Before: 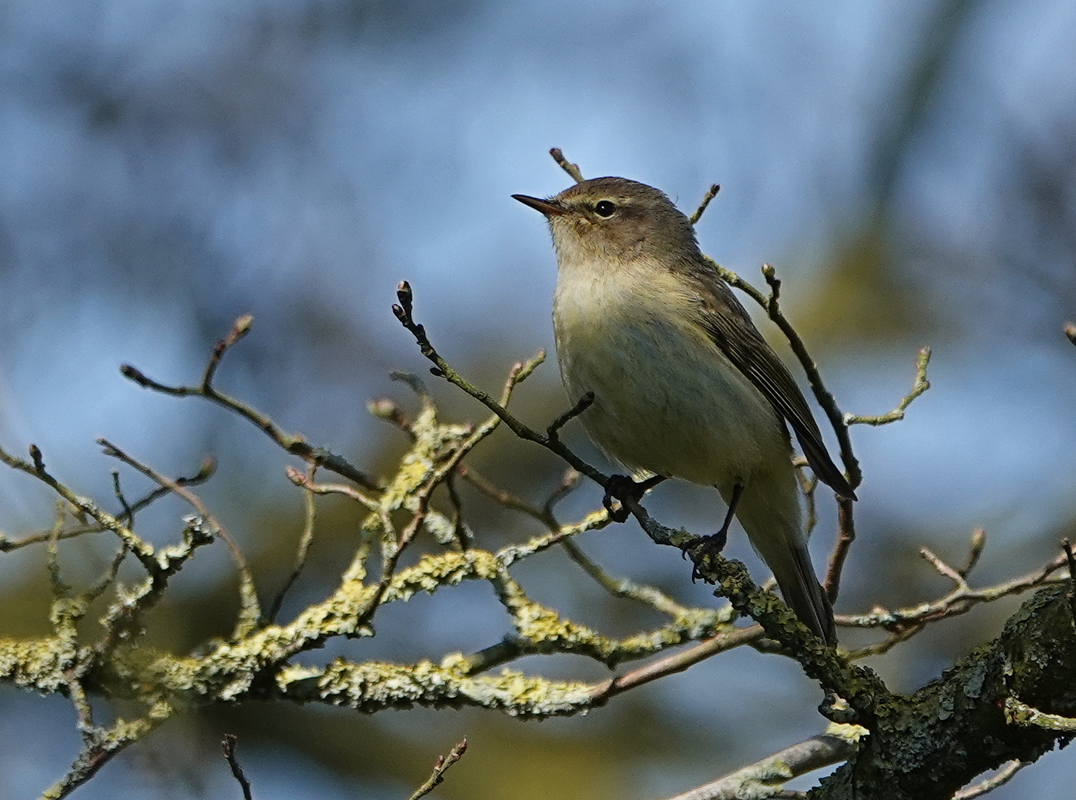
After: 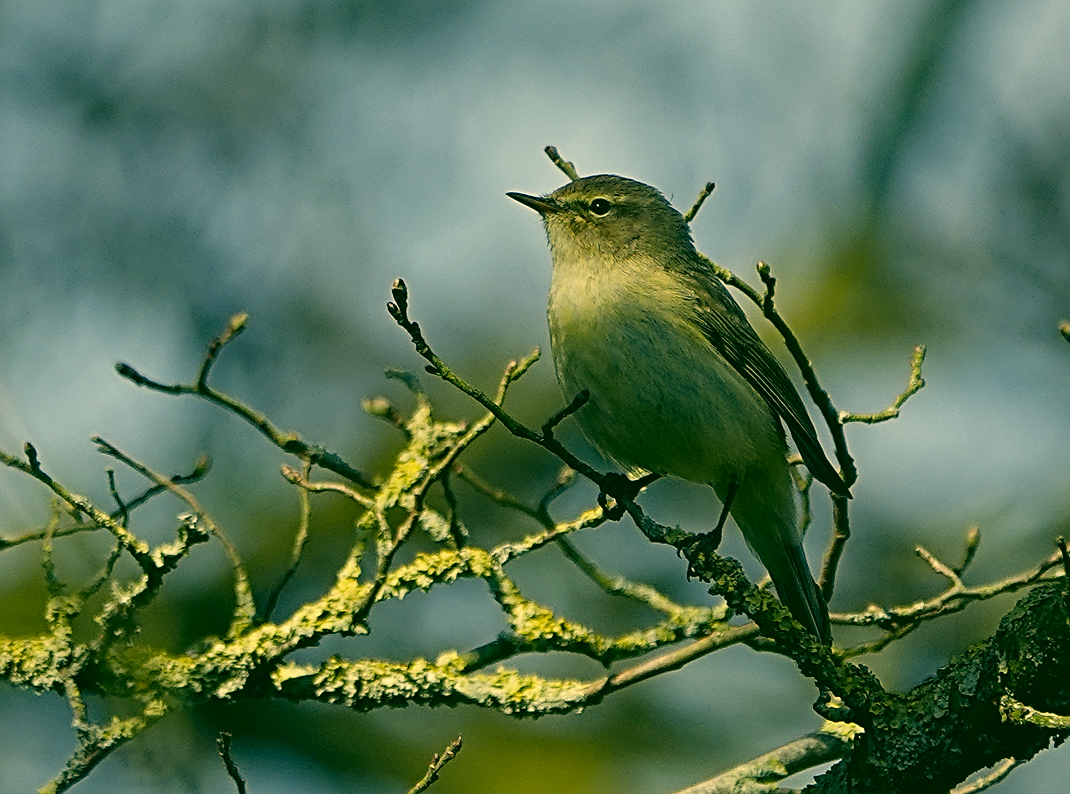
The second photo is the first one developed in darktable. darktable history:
sharpen: on, module defaults
crop and rotate: left 0.469%, top 0.309%, bottom 0.339%
base curve: curves: ch0 [(0, 0) (0.297, 0.298) (1, 1)]
color correction: highlights a* 5.7, highlights b* 32.92, shadows a* -26.04, shadows b* 3.94
